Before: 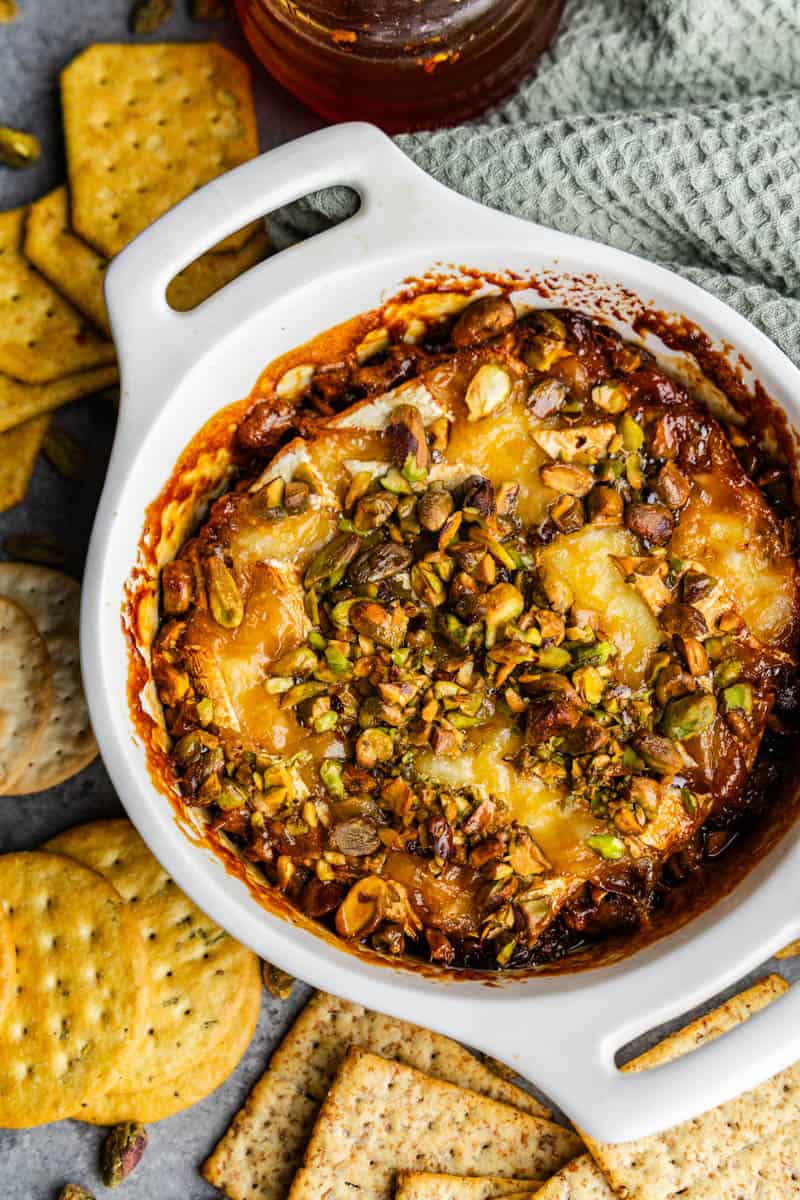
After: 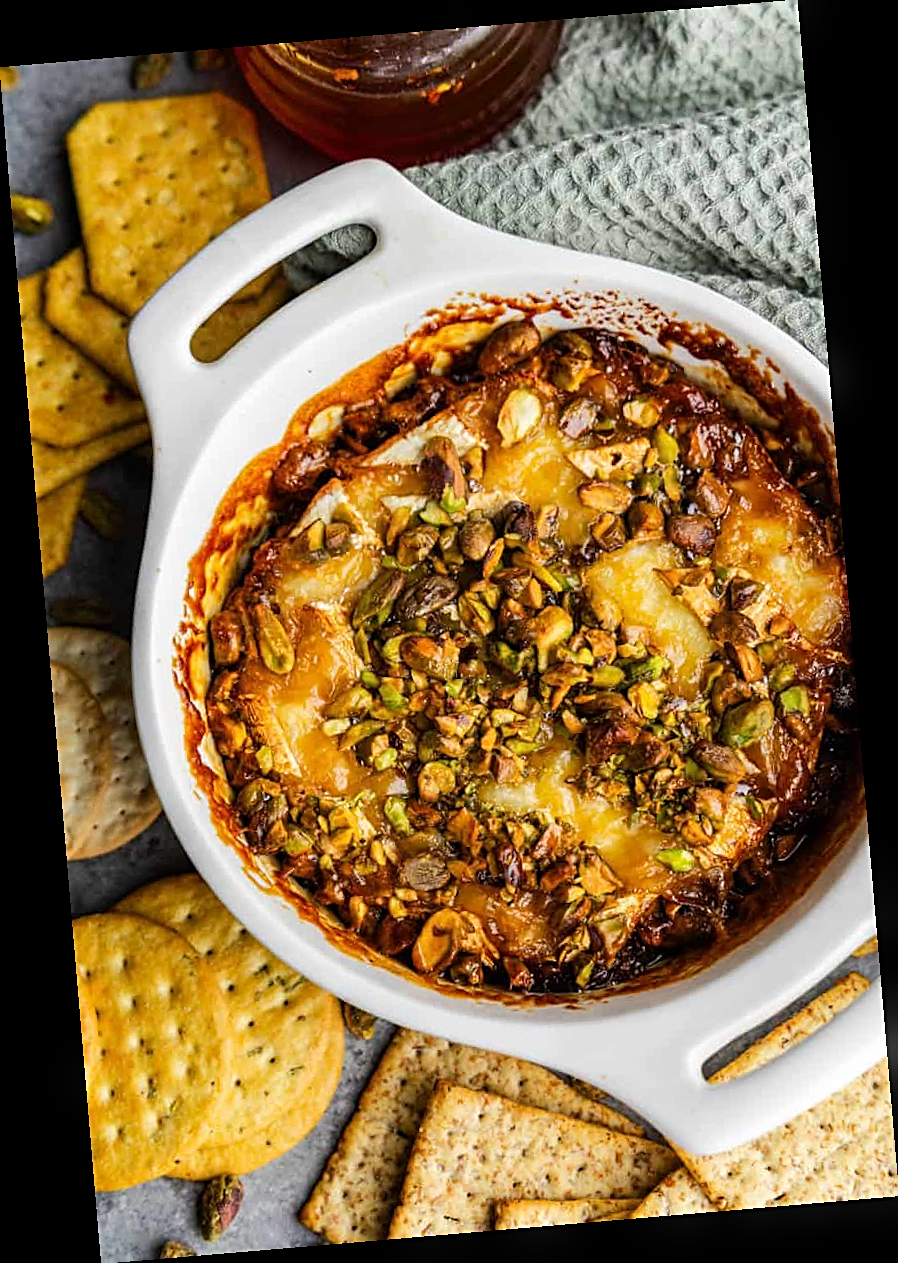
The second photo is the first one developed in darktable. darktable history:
rotate and perspective: rotation -4.86°, automatic cropping off
bloom: size 3%, threshold 100%, strength 0%
sharpen: on, module defaults
